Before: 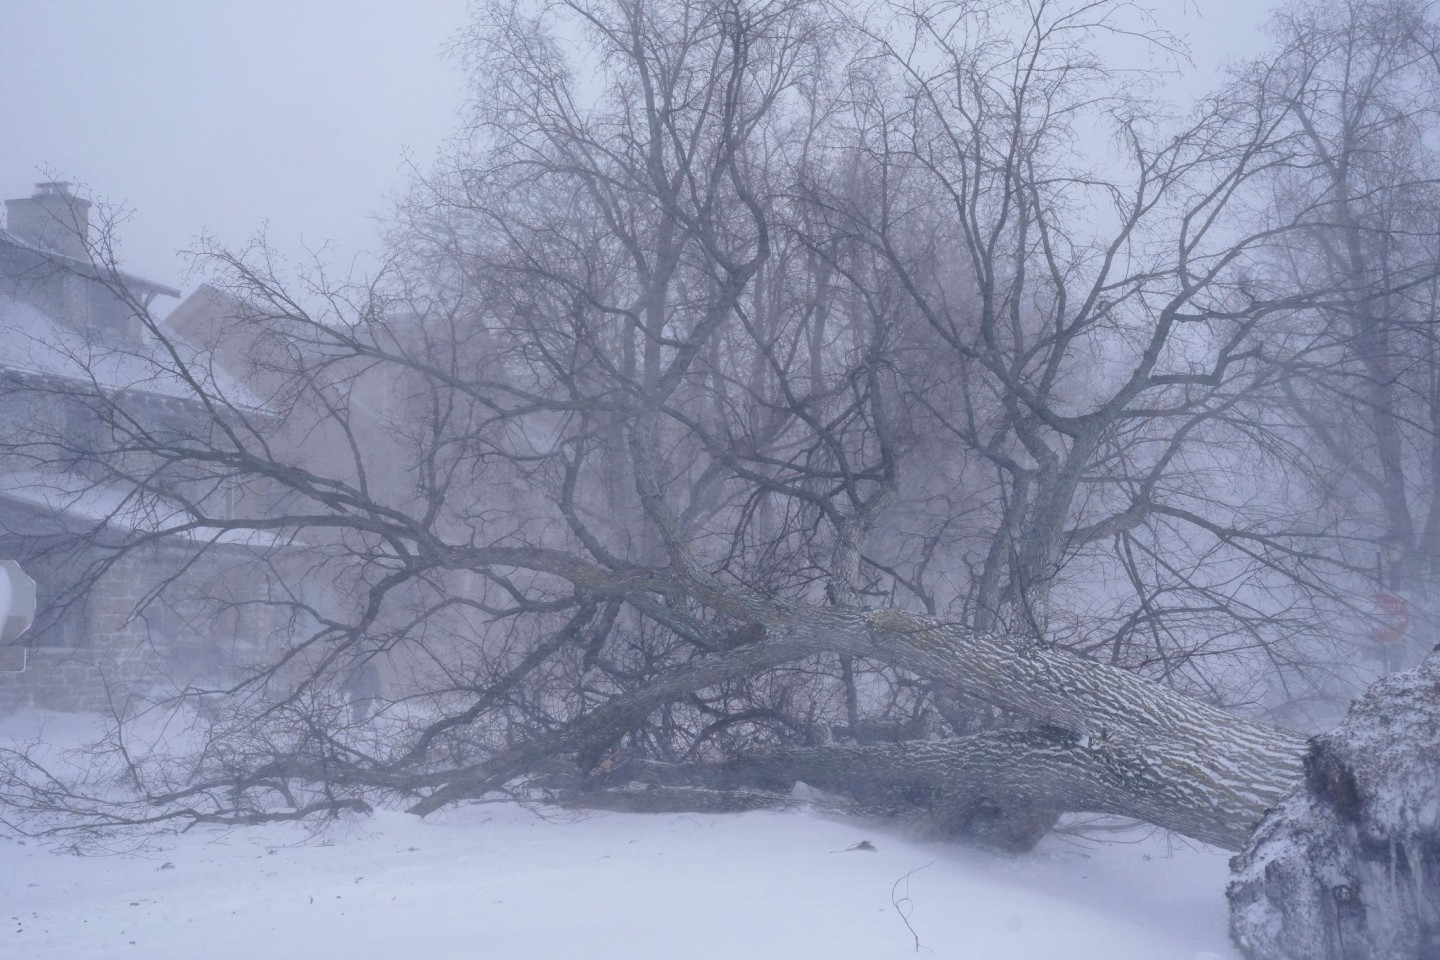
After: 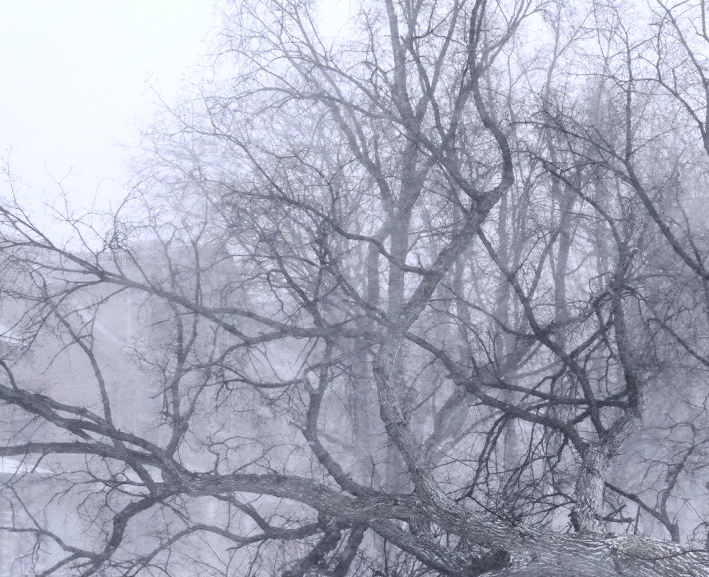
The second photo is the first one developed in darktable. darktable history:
tone equalizer: -8 EV -0.75 EV, -7 EV -0.7 EV, -6 EV -0.6 EV, -5 EV -0.4 EV, -3 EV 0.4 EV, -2 EV 0.6 EV, -1 EV 0.7 EV, +0 EV 0.75 EV, edges refinement/feathering 500, mask exposure compensation -1.57 EV, preserve details no
crop: left 17.835%, top 7.675%, right 32.881%, bottom 32.213%
contrast brightness saturation: contrast 0.25, saturation -0.31
